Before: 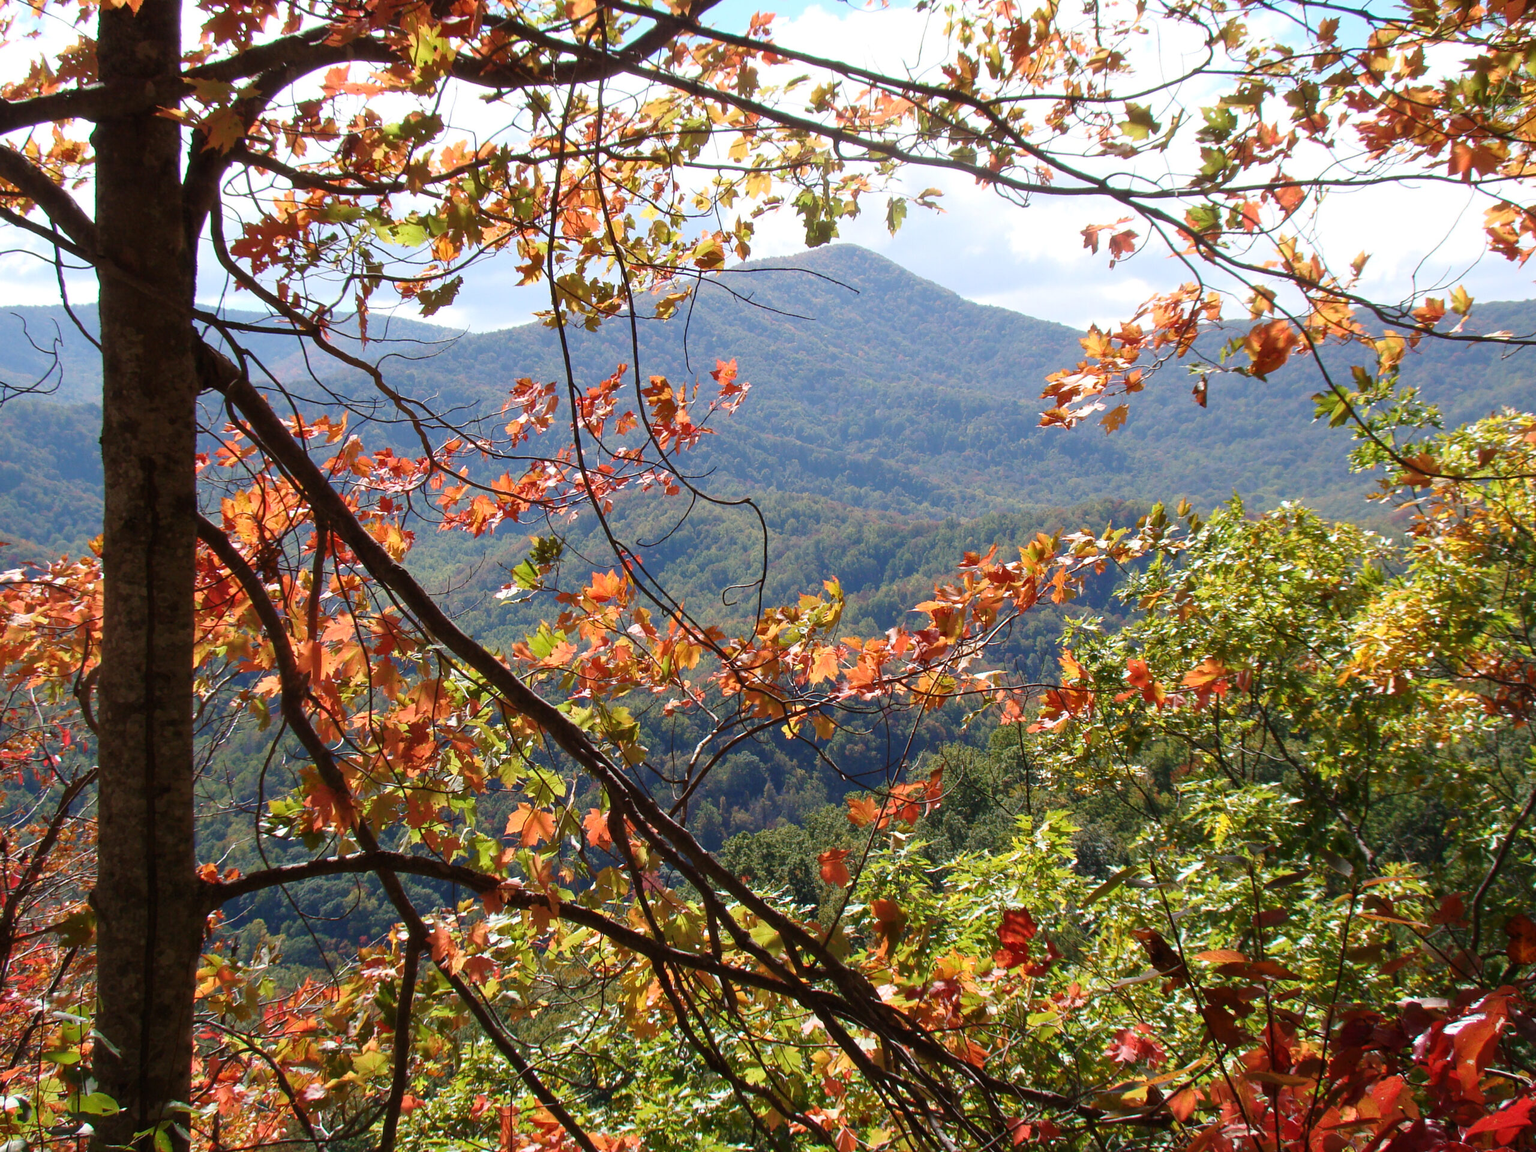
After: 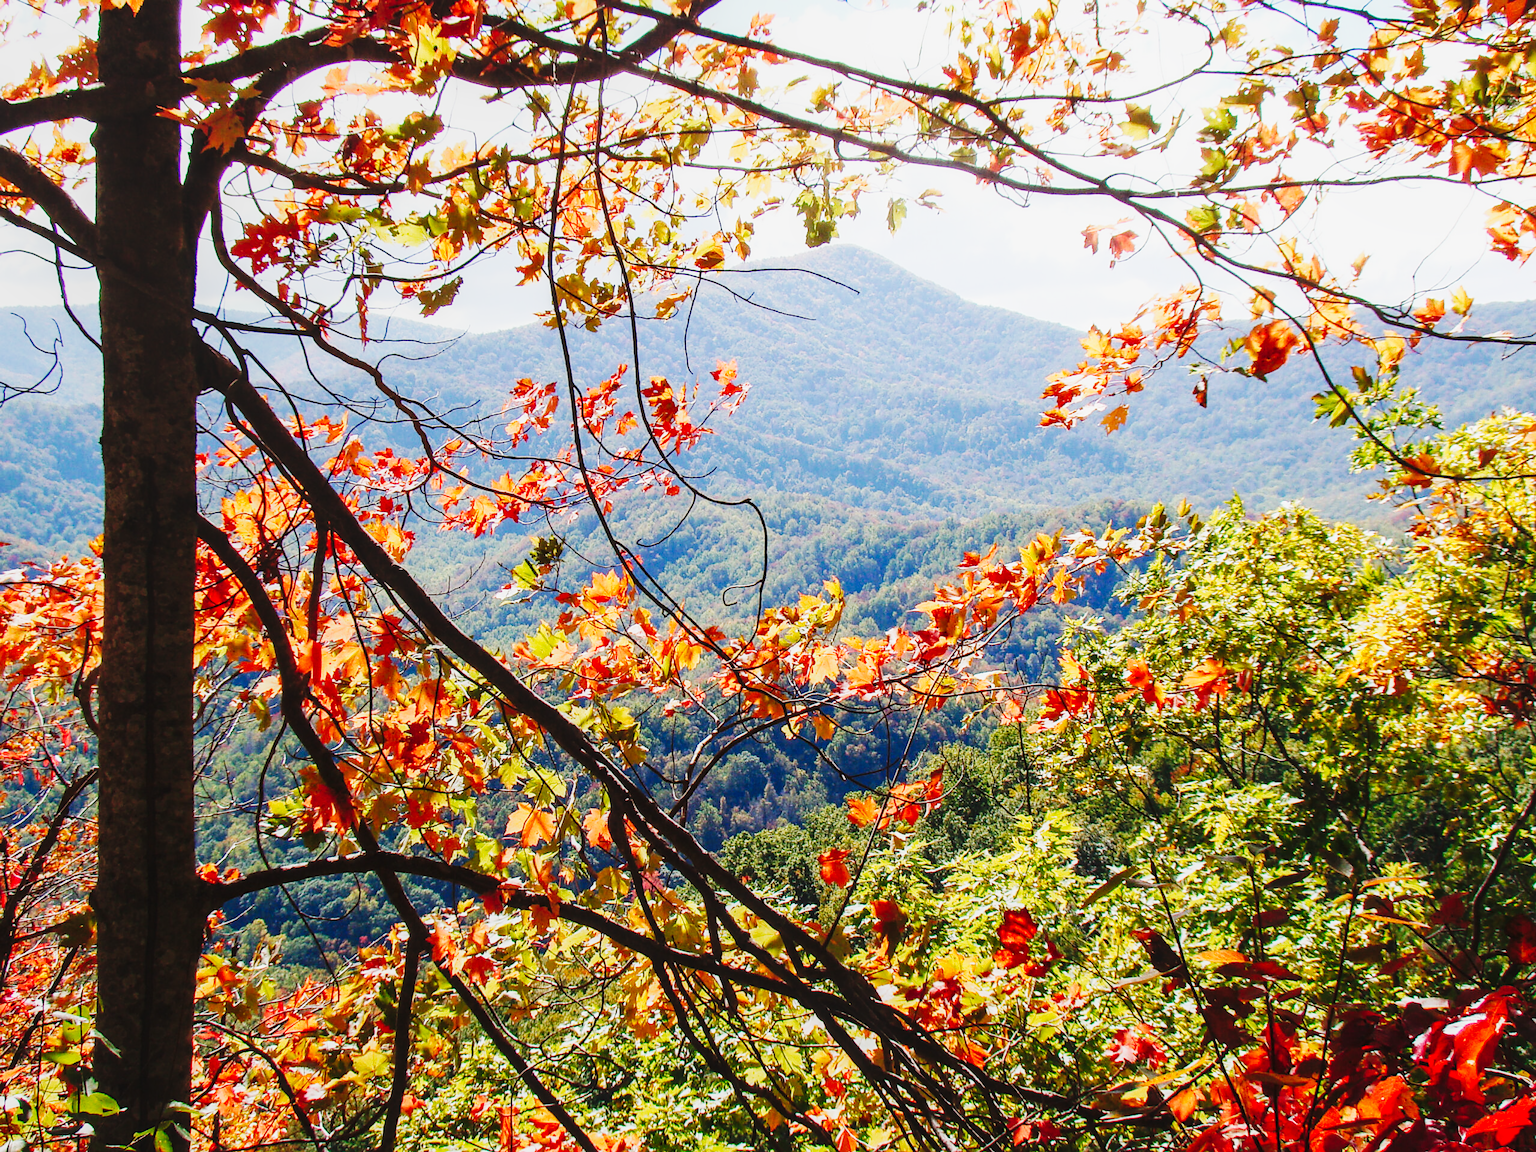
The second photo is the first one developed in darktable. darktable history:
tone curve: curves: ch0 [(0, 0) (0.131, 0.116) (0.316, 0.345) (0.501, 0.584) (0.629, 0.732) (0.812, 0.888) (1, 0.974)]; ch1 [(0, 0) (0.366, 0.367) (0.475, 0.453) (0.494, 0.497) (0.504, 0.503) (0.553, 0.584) (1, 1)]; ch2 [(0, 0) (0.333, 0.346) (0.375, 0.375) (0.424, 0.43) (0.476, 0.492) (0.502, 0.501) (0.533, 0.556) (0.566, 0.599) (0.614, 0.653) (1, 1)], preserve colors none
sharpen: radius 1.817, amount 0.393, threshold 1.353
base curve: curves: ch0 [(0, 0) (0.032, 0.025) (0.121, 0.166) (0.206, 0.329) (0.605, 0.79) (1, 1)], preserve colors none
local contrast: detail 110%
